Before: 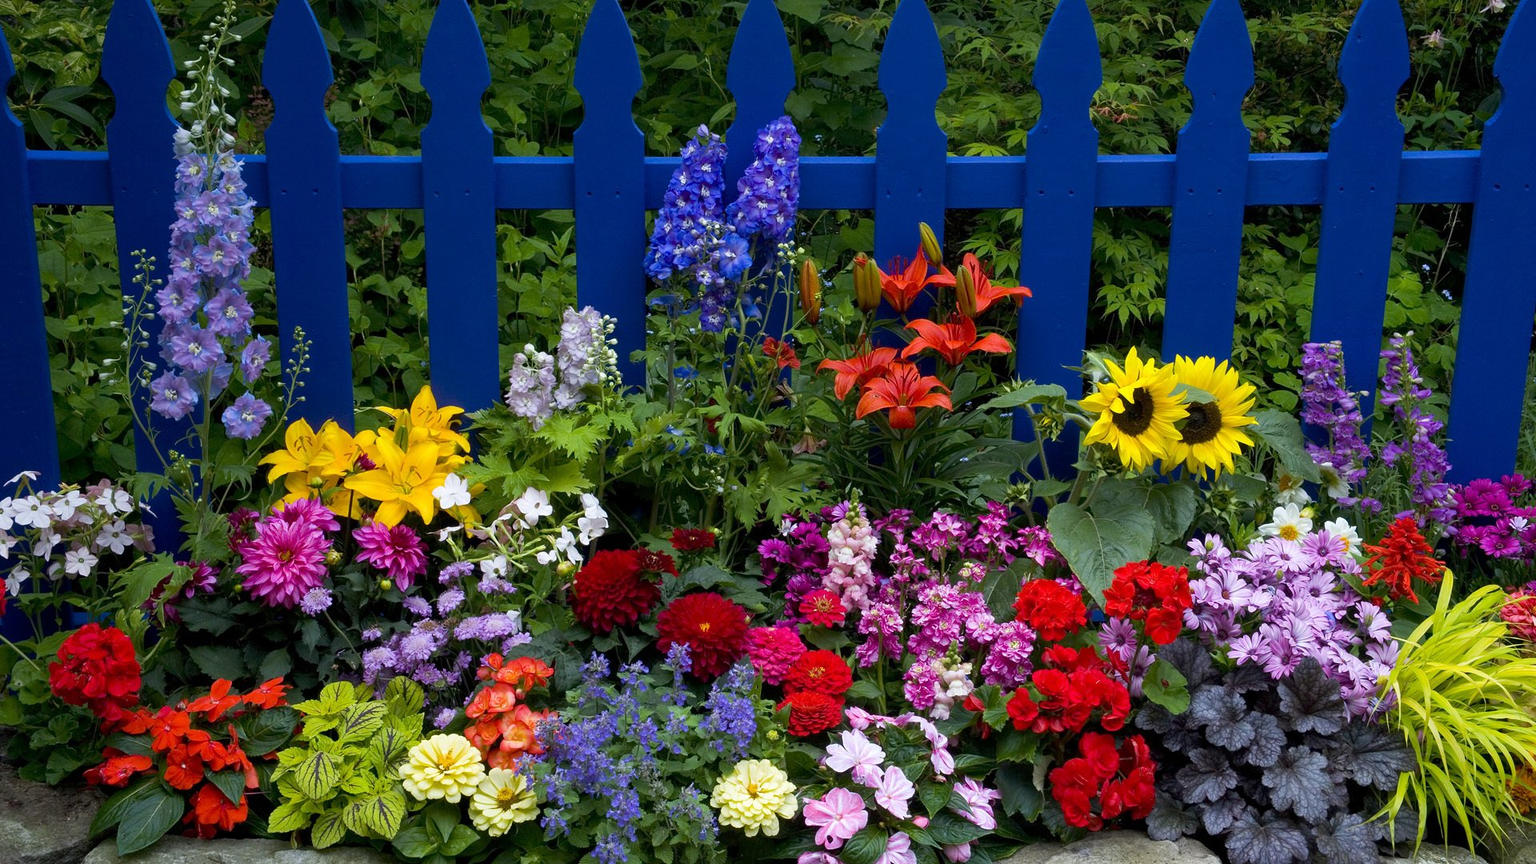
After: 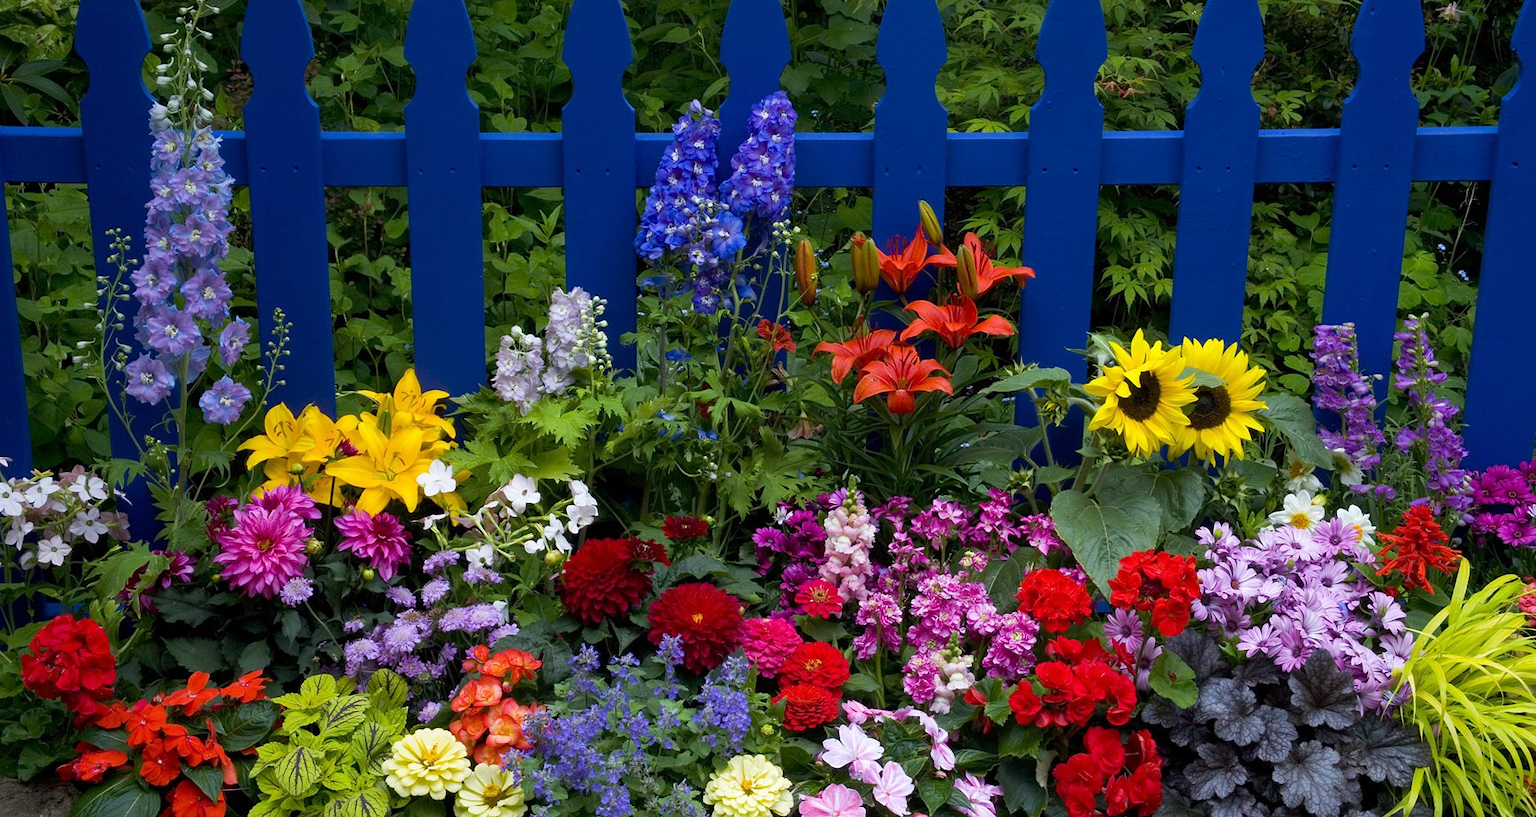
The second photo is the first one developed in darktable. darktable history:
crop: left 1.888%, top 3.259%, right 1.15%, bottom 4.904%
